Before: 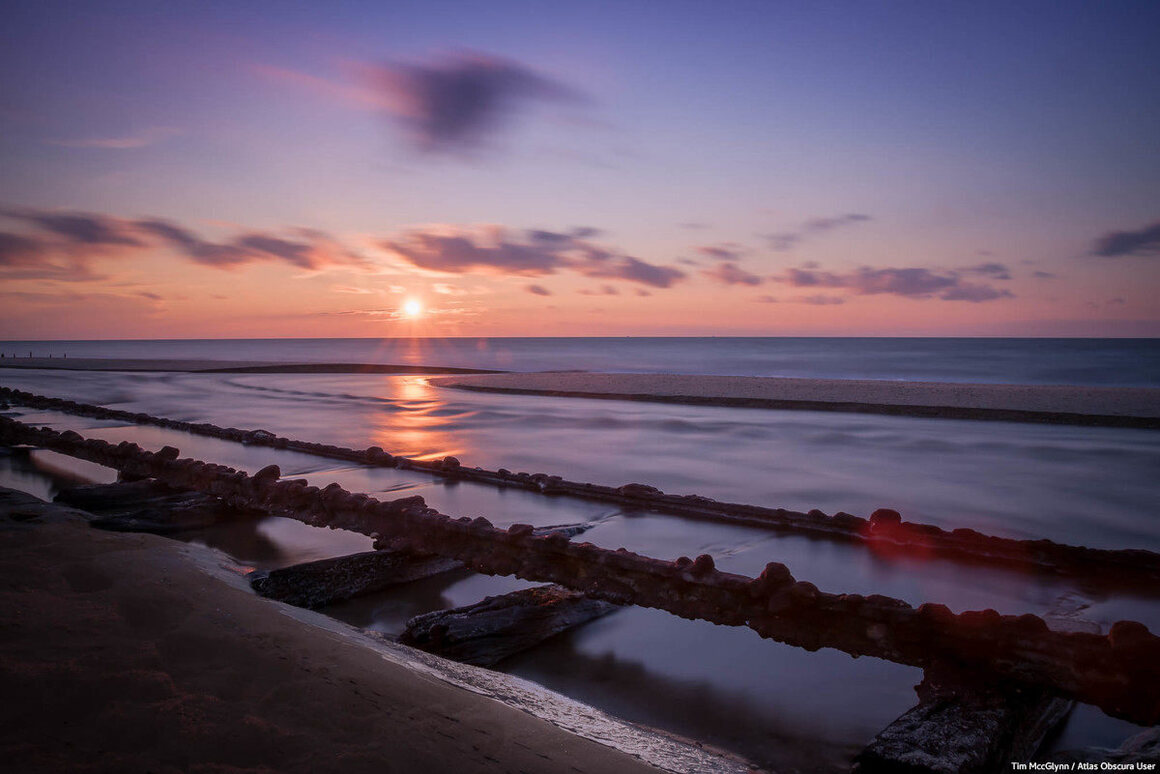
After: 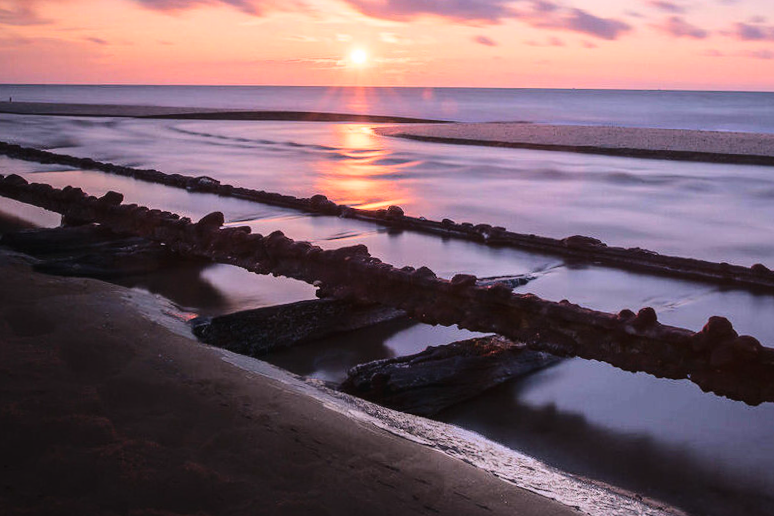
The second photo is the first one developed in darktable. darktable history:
crop and rotate: angle -0.82°, left 3.85%, top 31.828%, right 27.992%
base curve: curves: ch0 [(0, 0) (0.028, 0.03) (0.121, 0.232) (0.46, 0.748) (0.859, 0.968) (1, 1)]
exposure: black level correction -0.003, exposure 0.04 EV, compensate highlight preservation false
